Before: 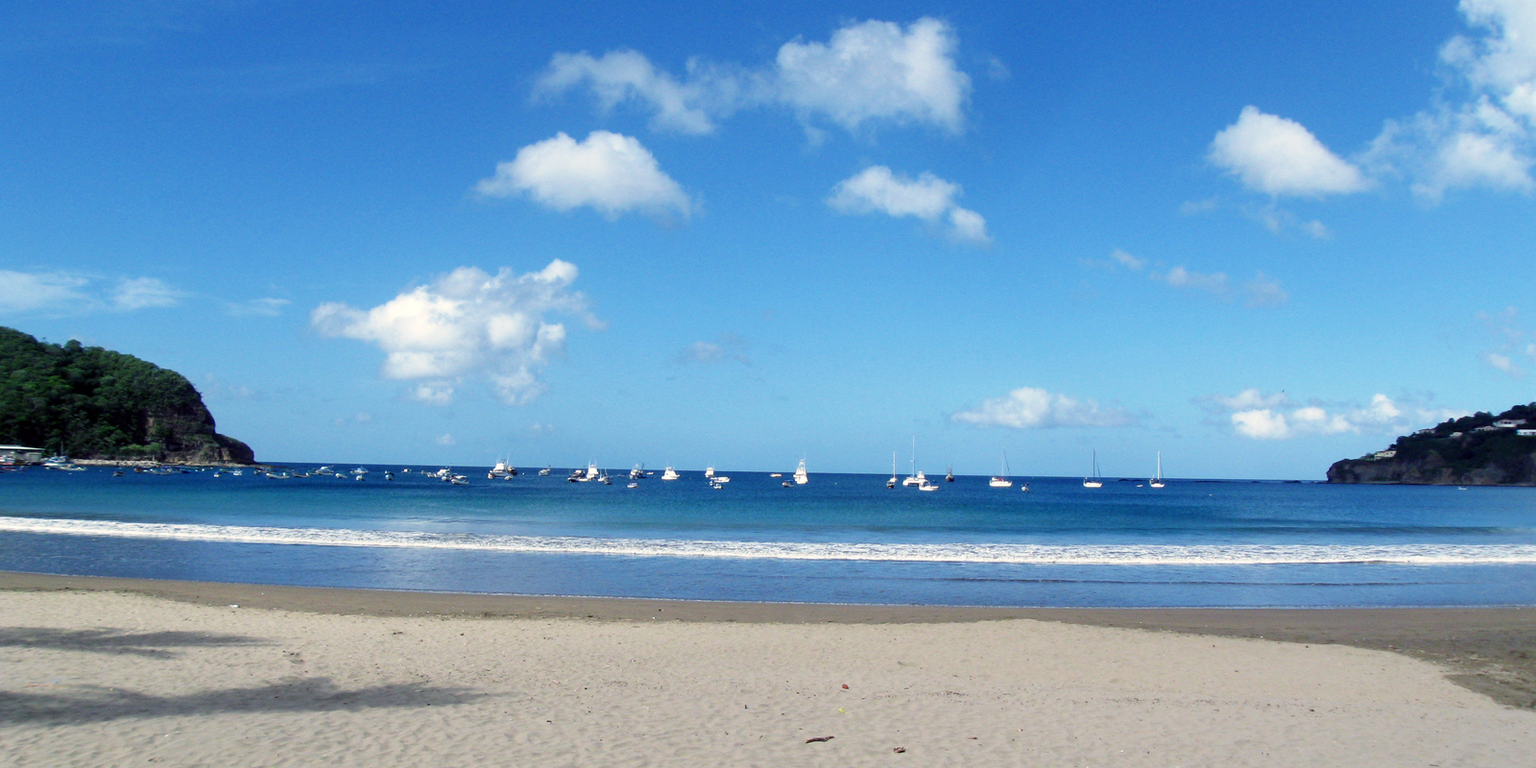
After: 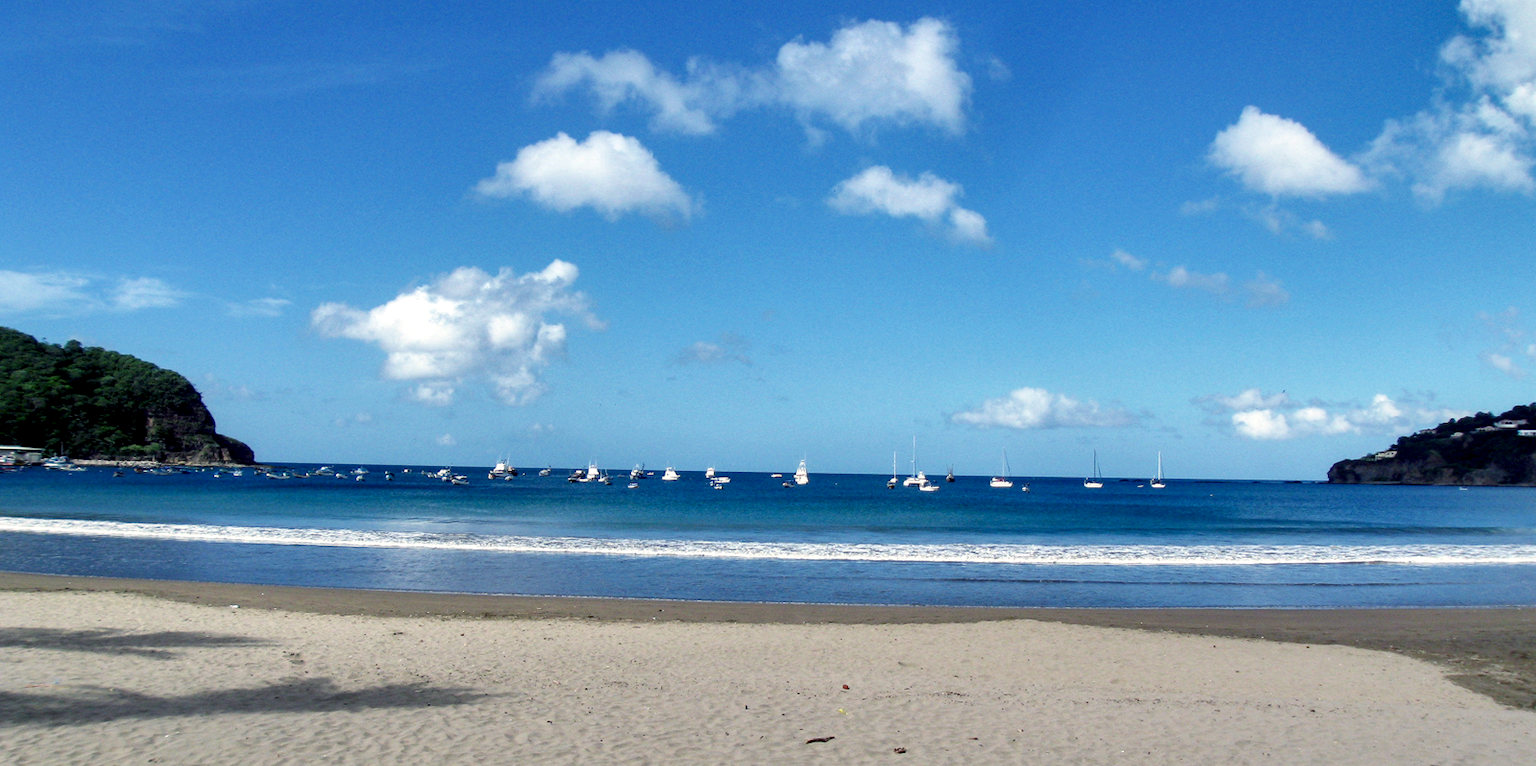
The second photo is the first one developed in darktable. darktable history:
local contrast: highlights 26%, shadows 73%, midtone range 0.748
crop: top 0.11%, bottom 0.096%
shadows and highlights: soften with gaussian
